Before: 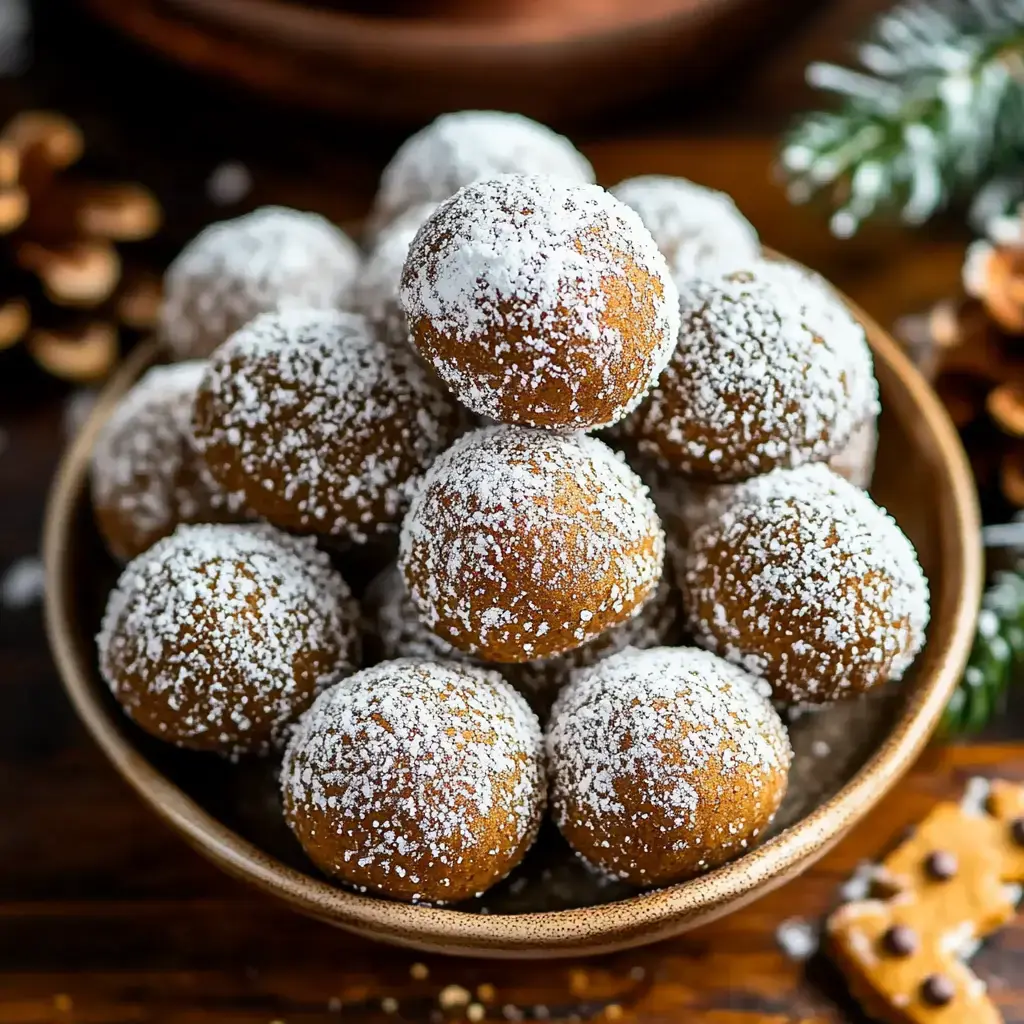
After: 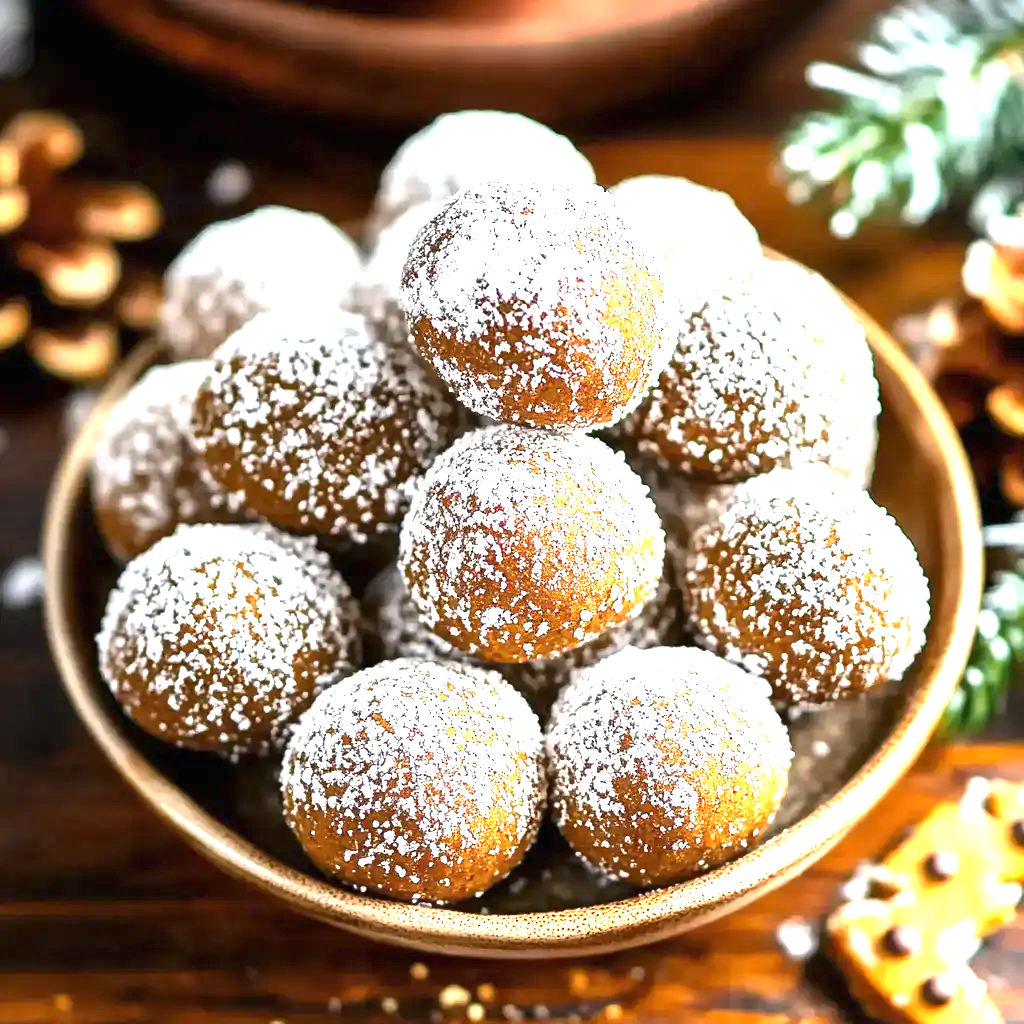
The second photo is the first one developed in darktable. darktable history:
exposure: black level correction 0, exposure 1.679 EV, compensate exposure bias true, compensate highlight preservation false
tone equalizer: on, module defaults
